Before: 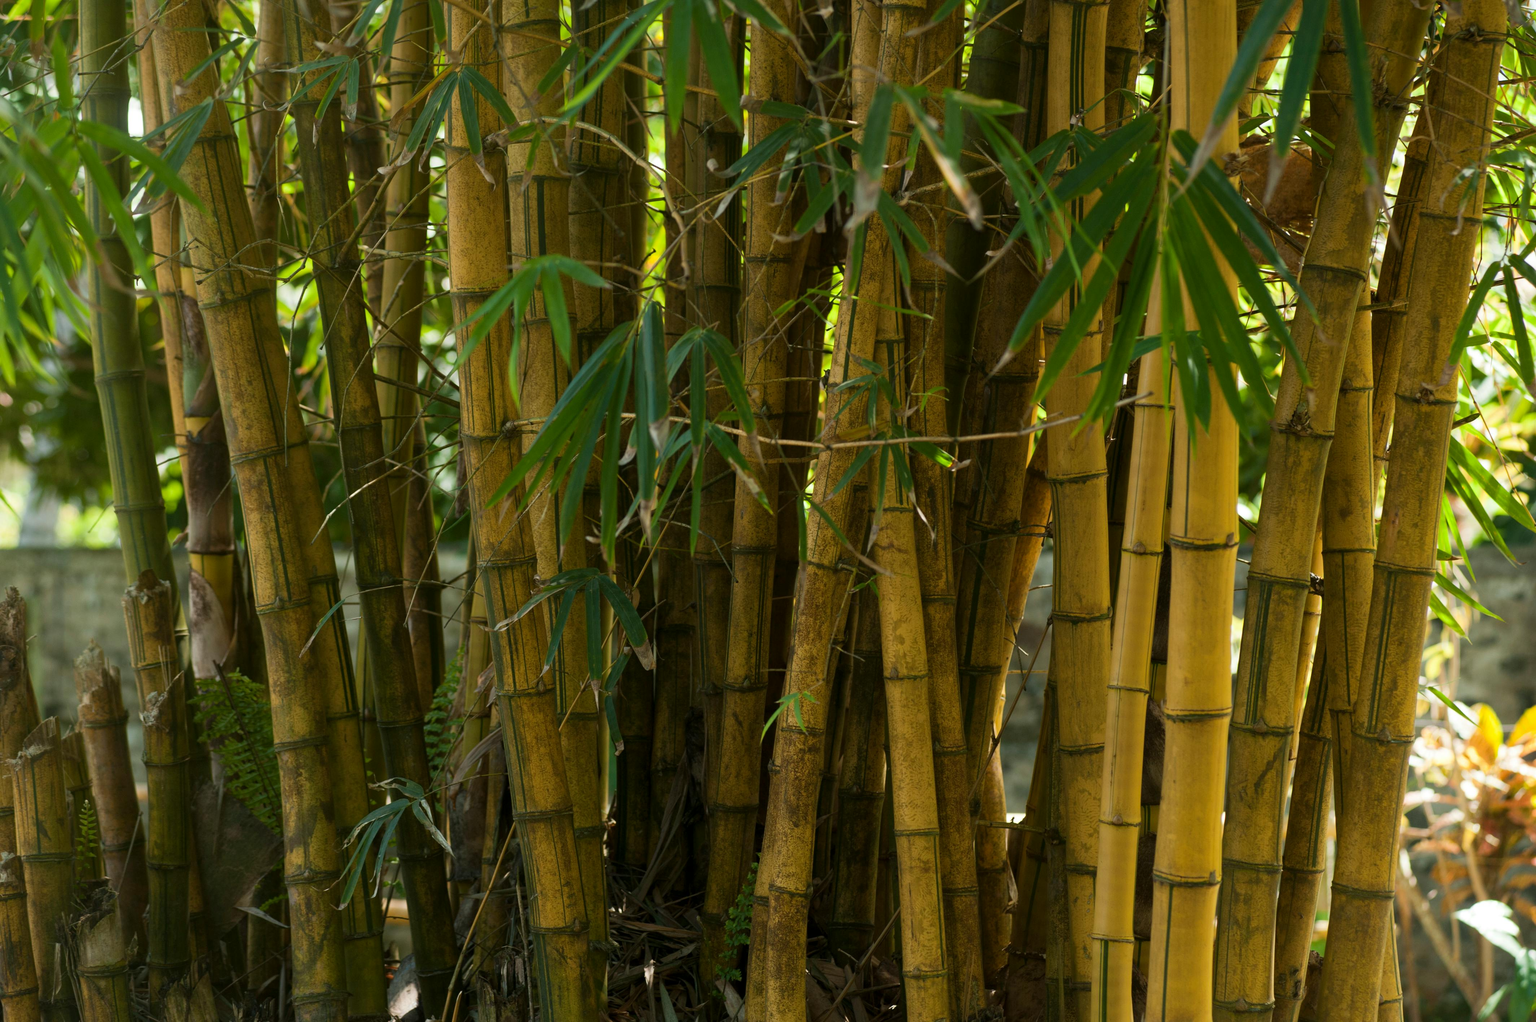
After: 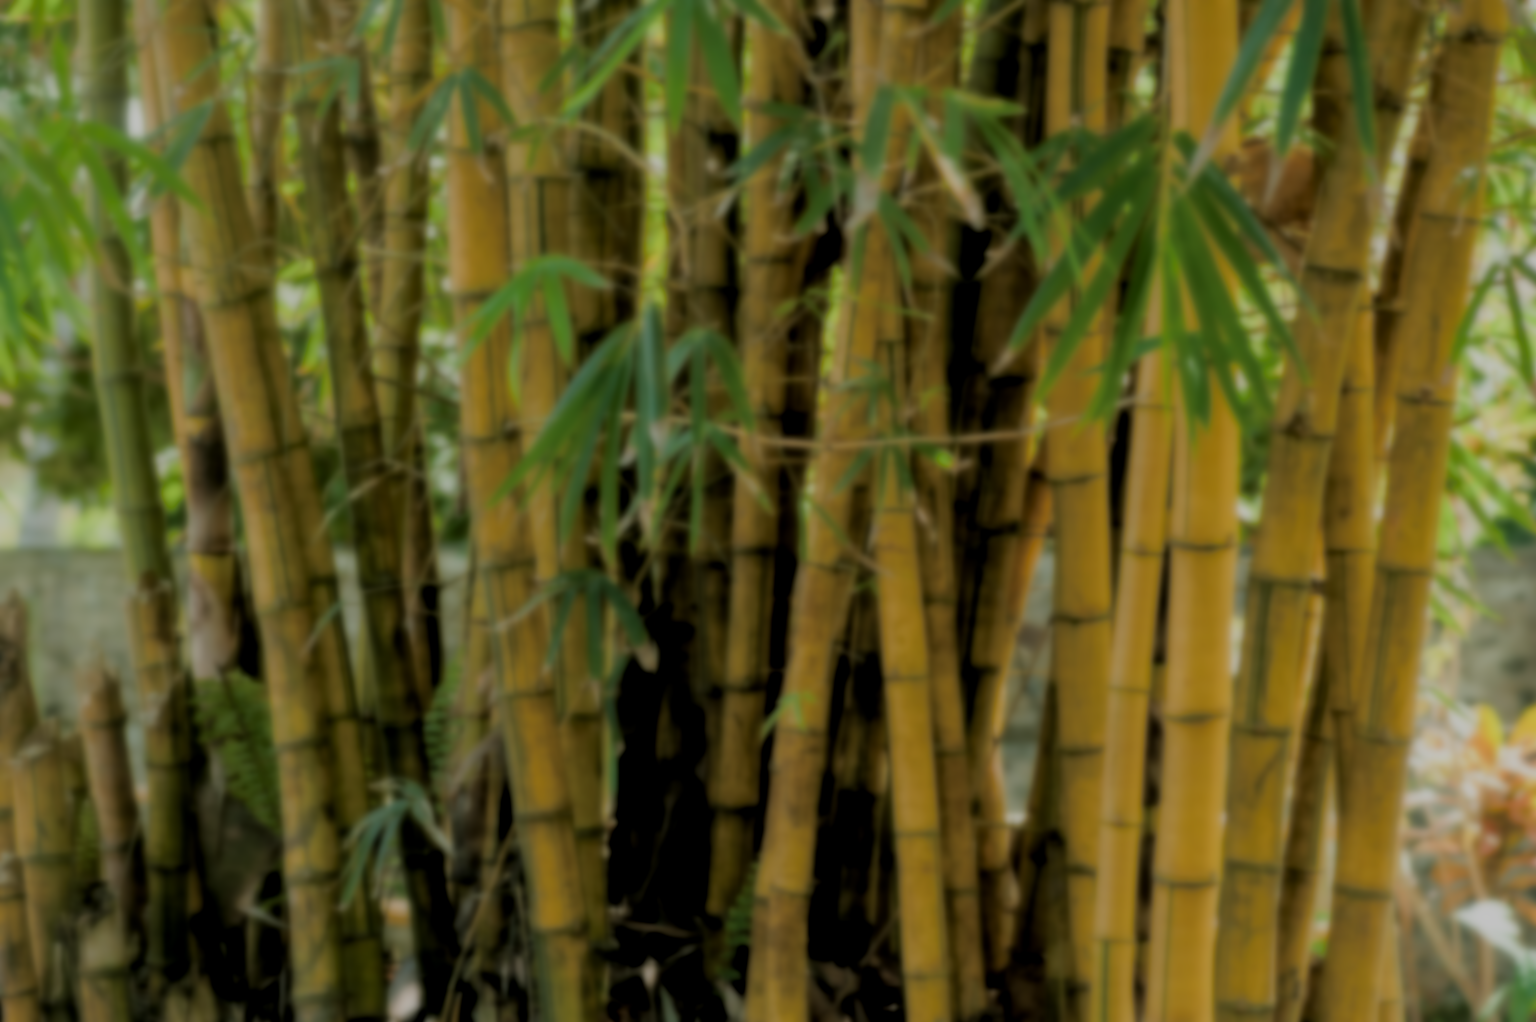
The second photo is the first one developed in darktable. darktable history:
exposure: black level correction 0, exposure 0.5 EV, compensate highlight preservation false
filmic rgb: black relative exposure -4.42 EV, white relative exposure 6.58 EV, hardness 1.85, contrast 0.5
local contrast: highlights 100%, shadows 100%, detail 120%, midtone range 0.2
sharpen: on, module defaults
lowpass: on, module defaults
